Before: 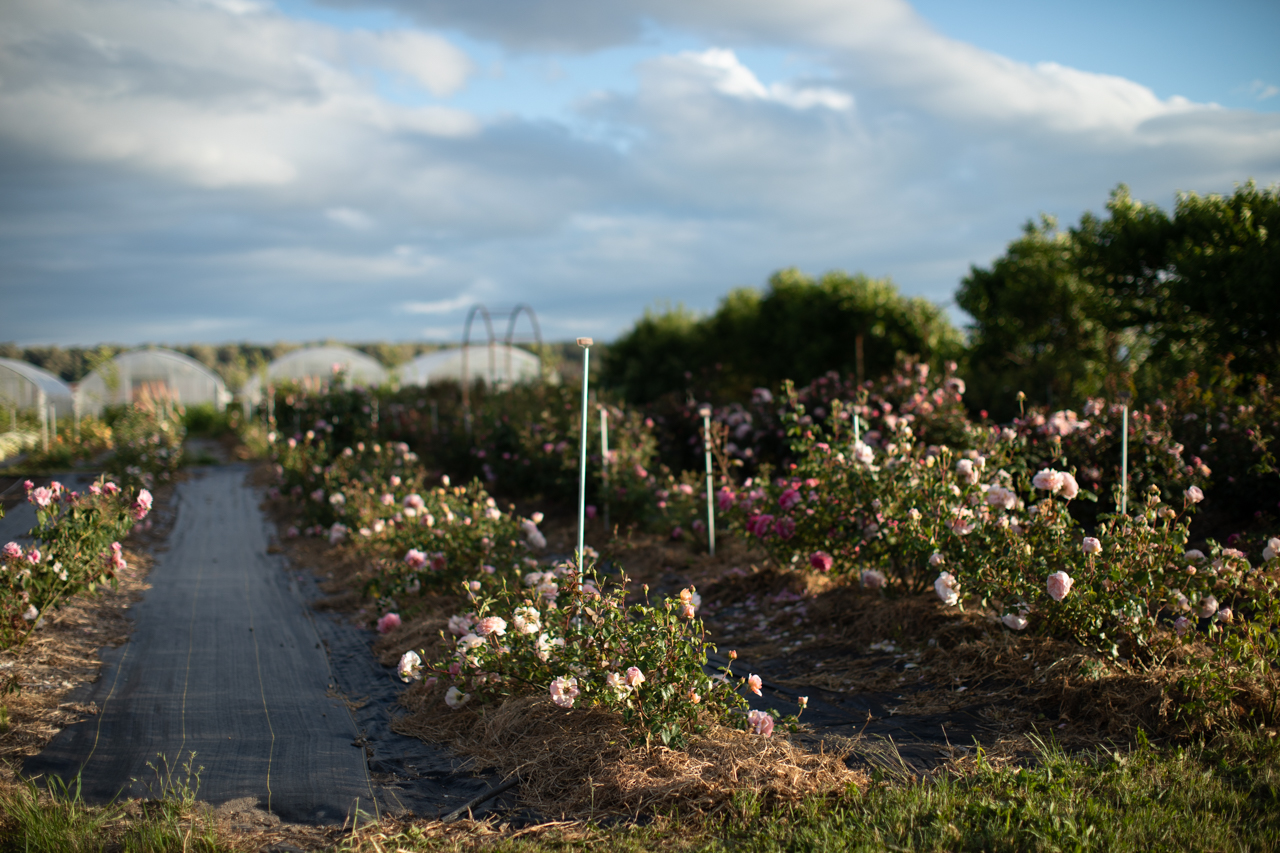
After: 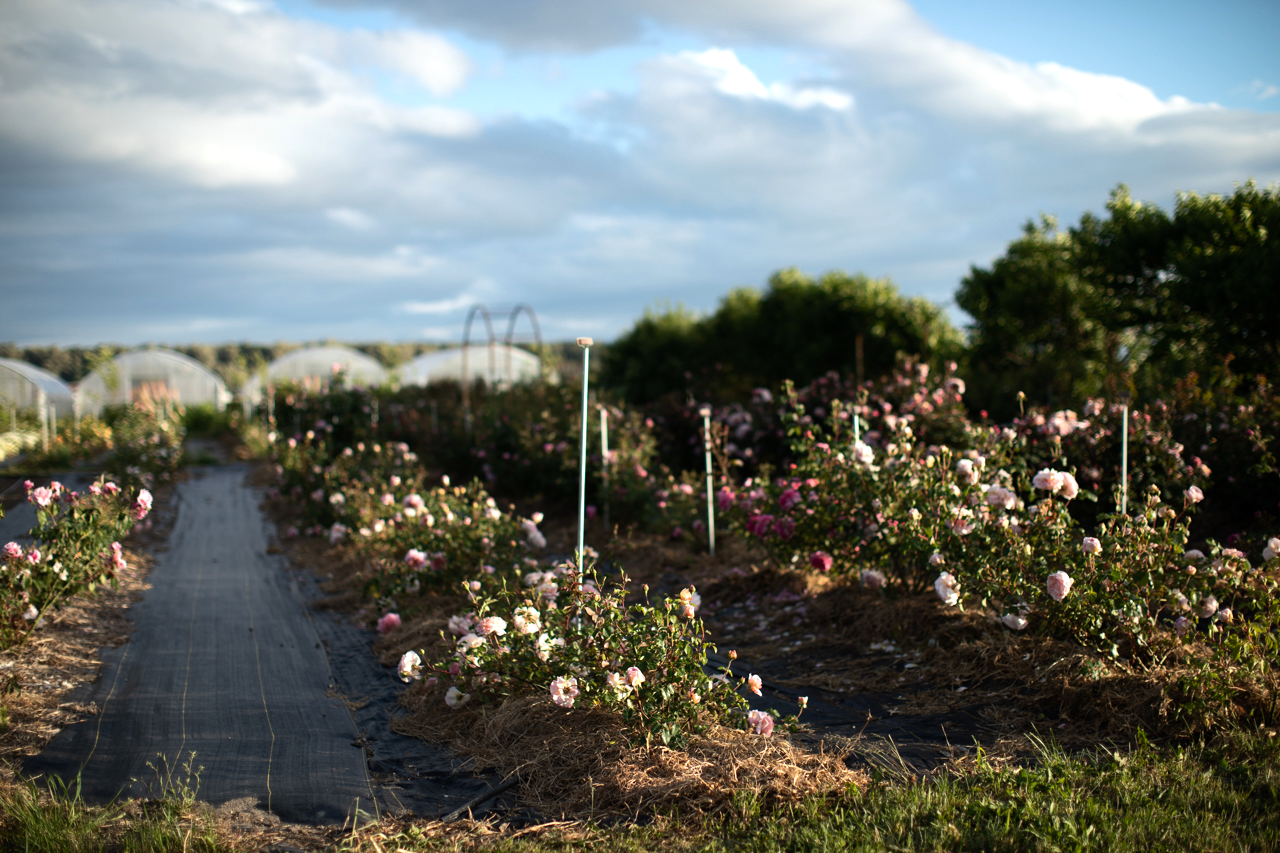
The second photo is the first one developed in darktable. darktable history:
tone equalizer: -8 EV -0.417 EV, -7 EV -0.389 EV, -6 EV -0.333 EV, -5 EV -0.222 EV, -3 EV 0.222 EV, -2 EV 0.333 EV, -1 EV 0.389 EV, +0 EV 0.417 EV, edges refinement/feathering 500, mask exposure compensation -1.57 EV, preserve details no
color balance: on, module defaults
